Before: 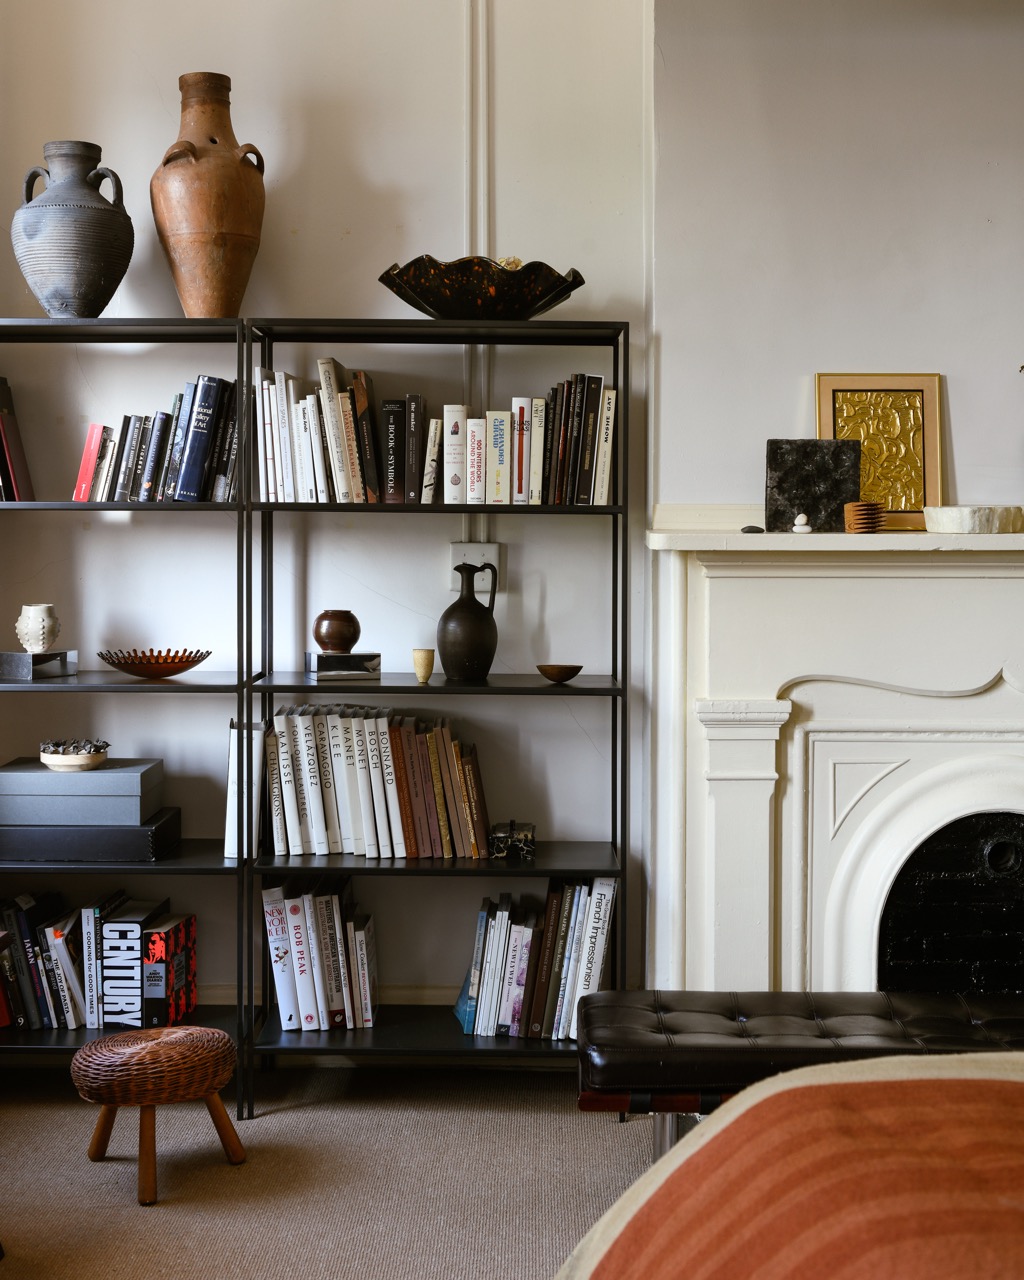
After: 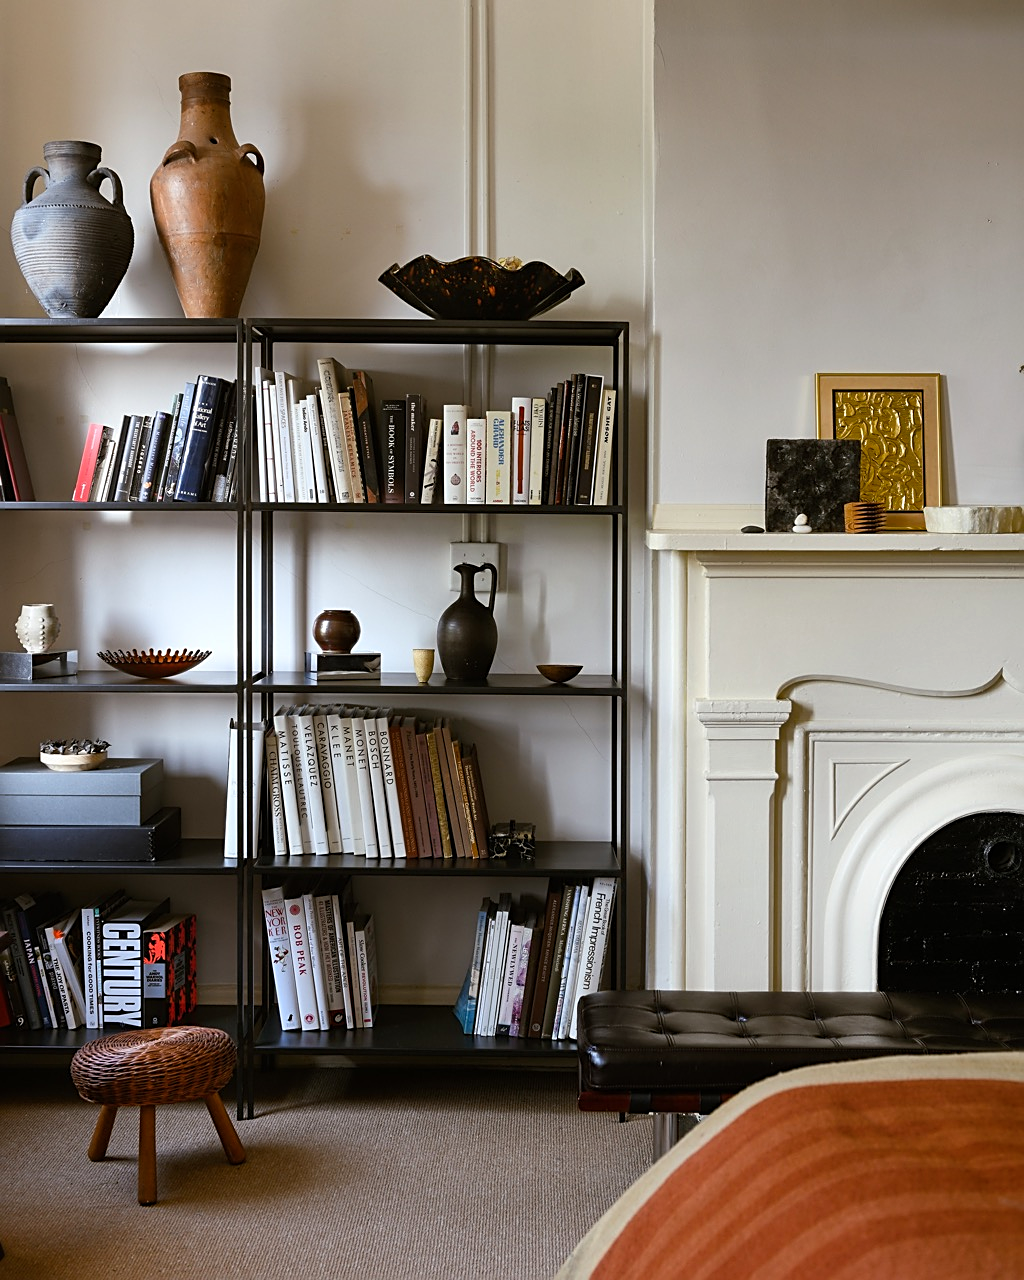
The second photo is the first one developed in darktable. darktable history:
color balance rgb: perceptual saturation grading › global saturation 10%
sharpen: on, module defaults
shadows and highlights: shadows 5, soften with gaussian
